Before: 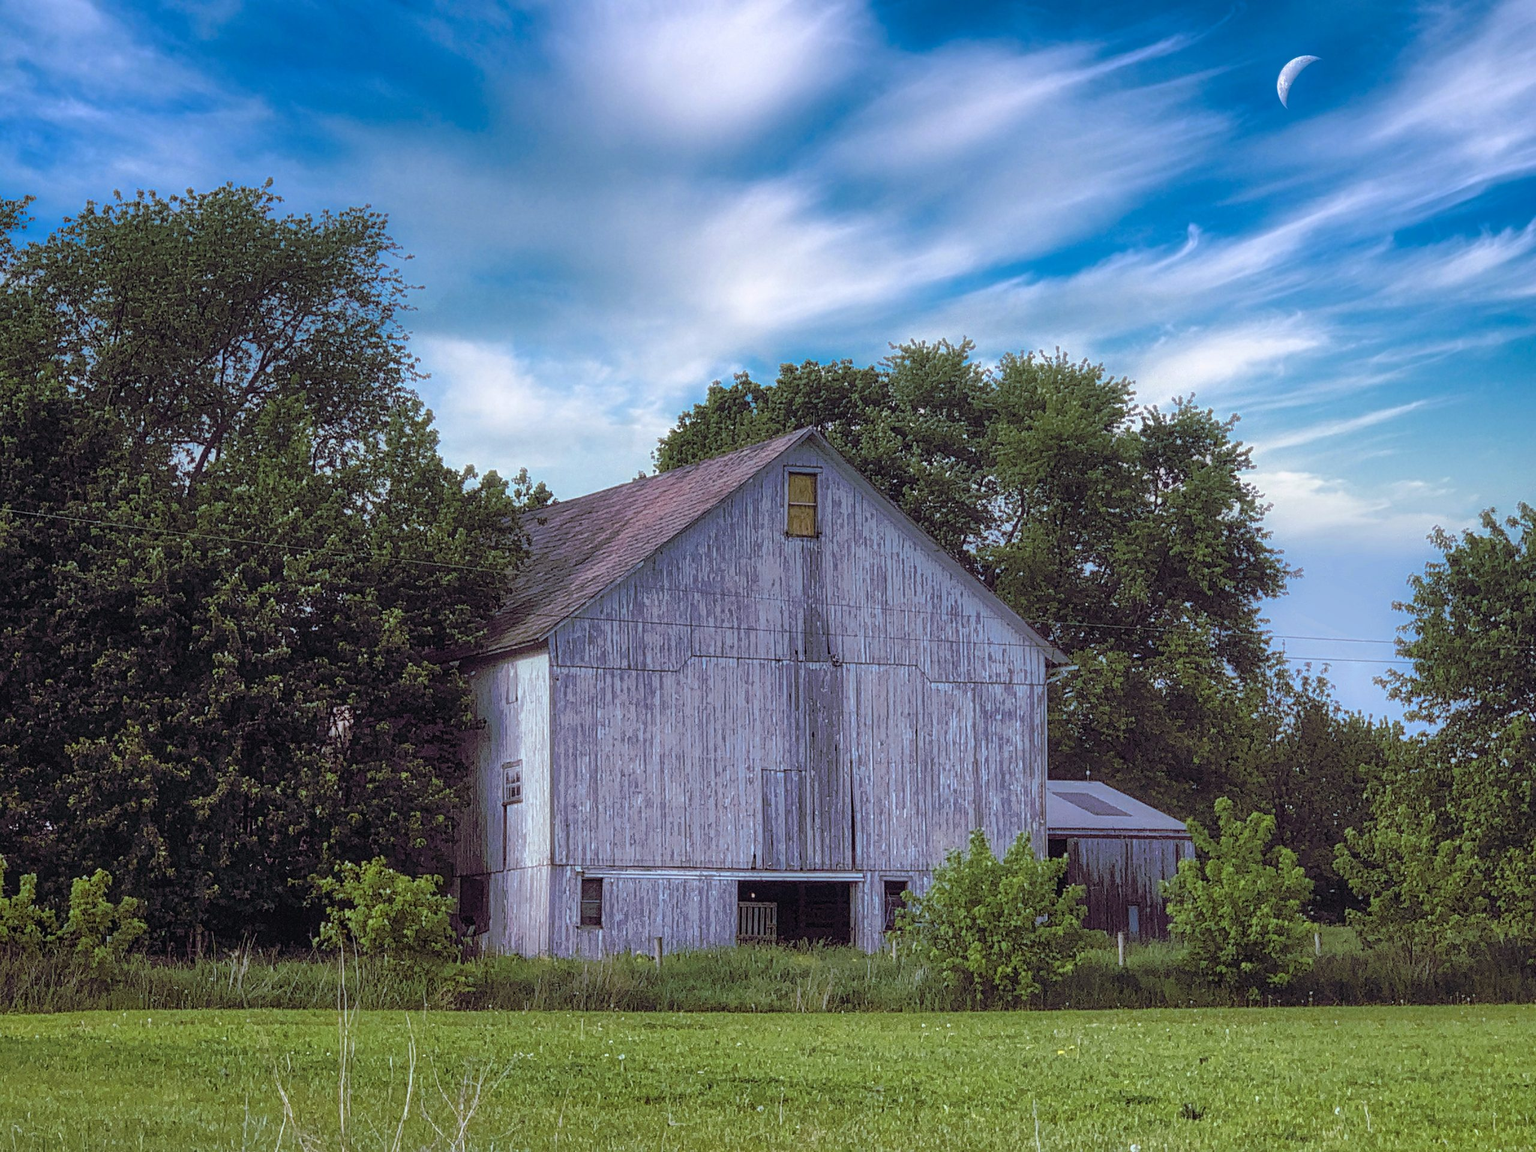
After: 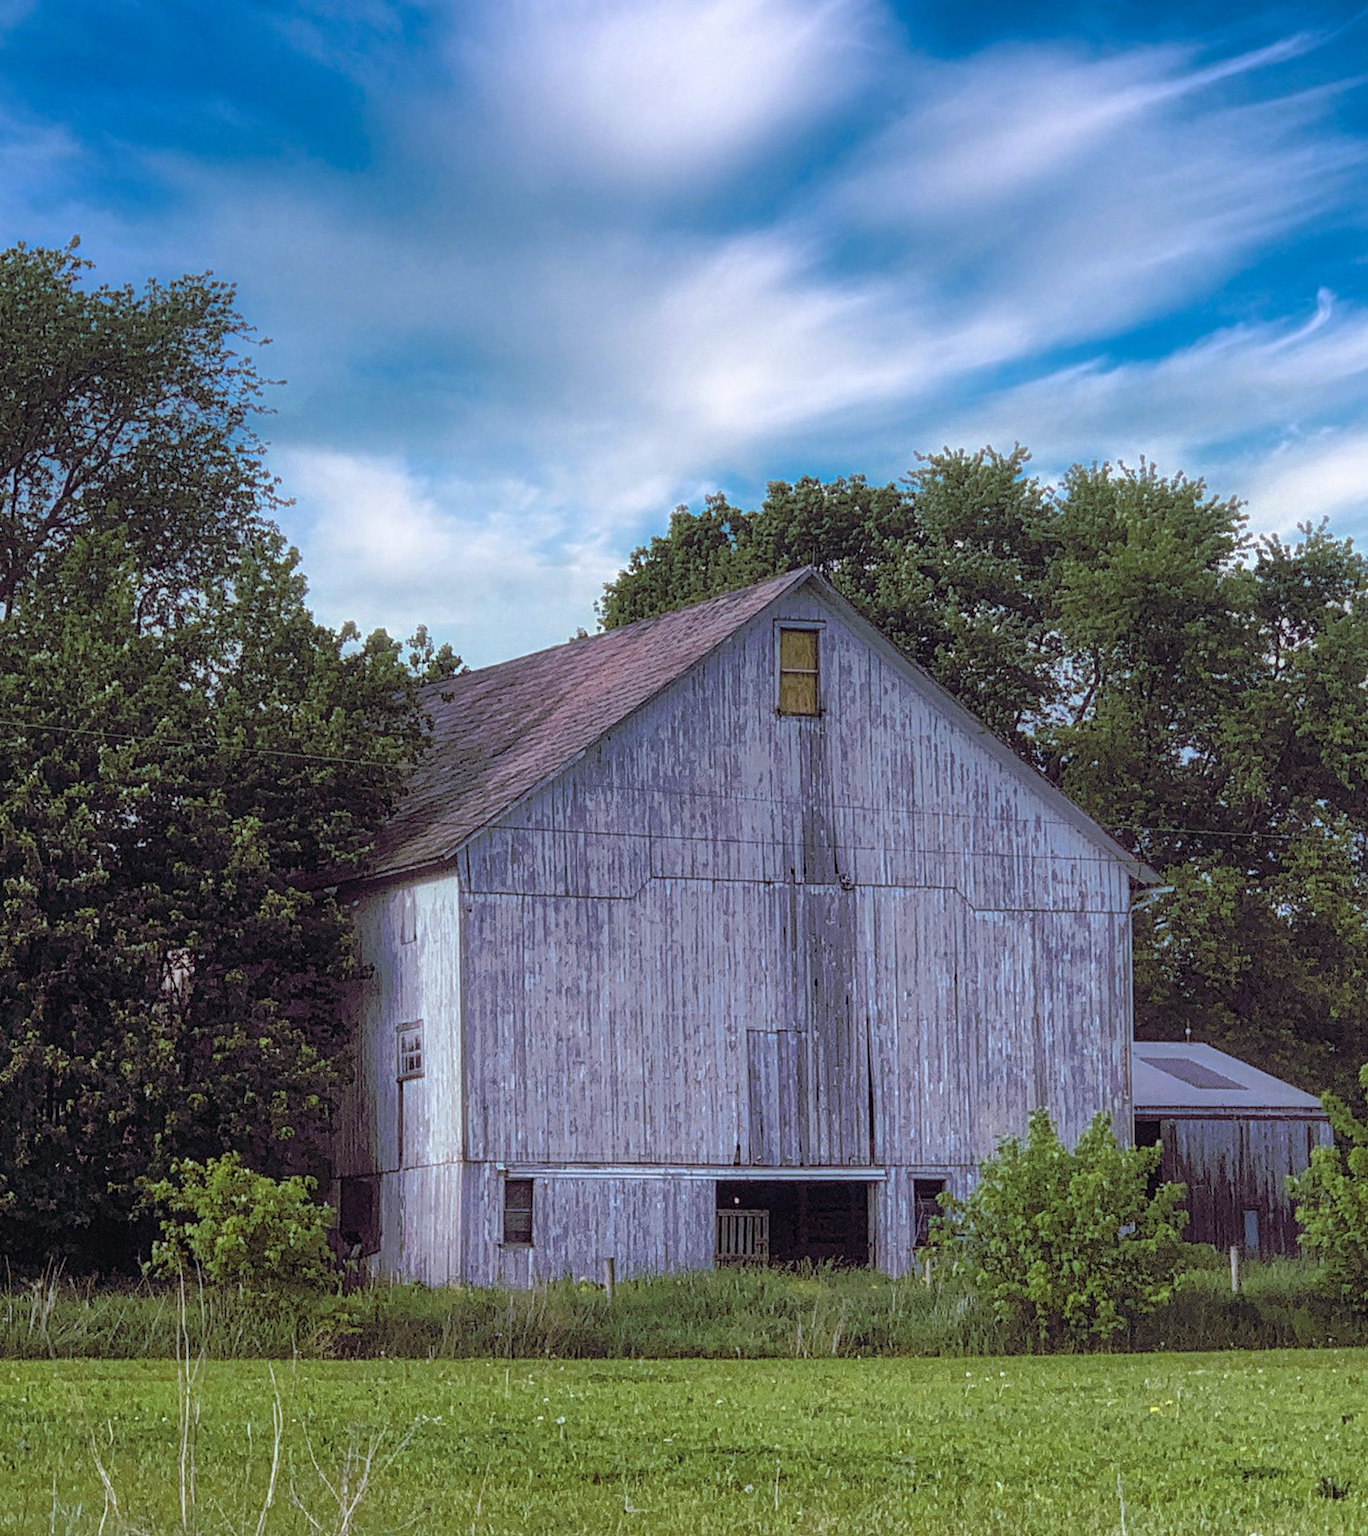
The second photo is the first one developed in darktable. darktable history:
rotate and perspective: rotation -0.45°, automatic cropping original format, crop left 0.008, crop right 0.992, crop top 0.012, crop bottom 0.988
crop and rotate: left 13.342%, right 19.991%
